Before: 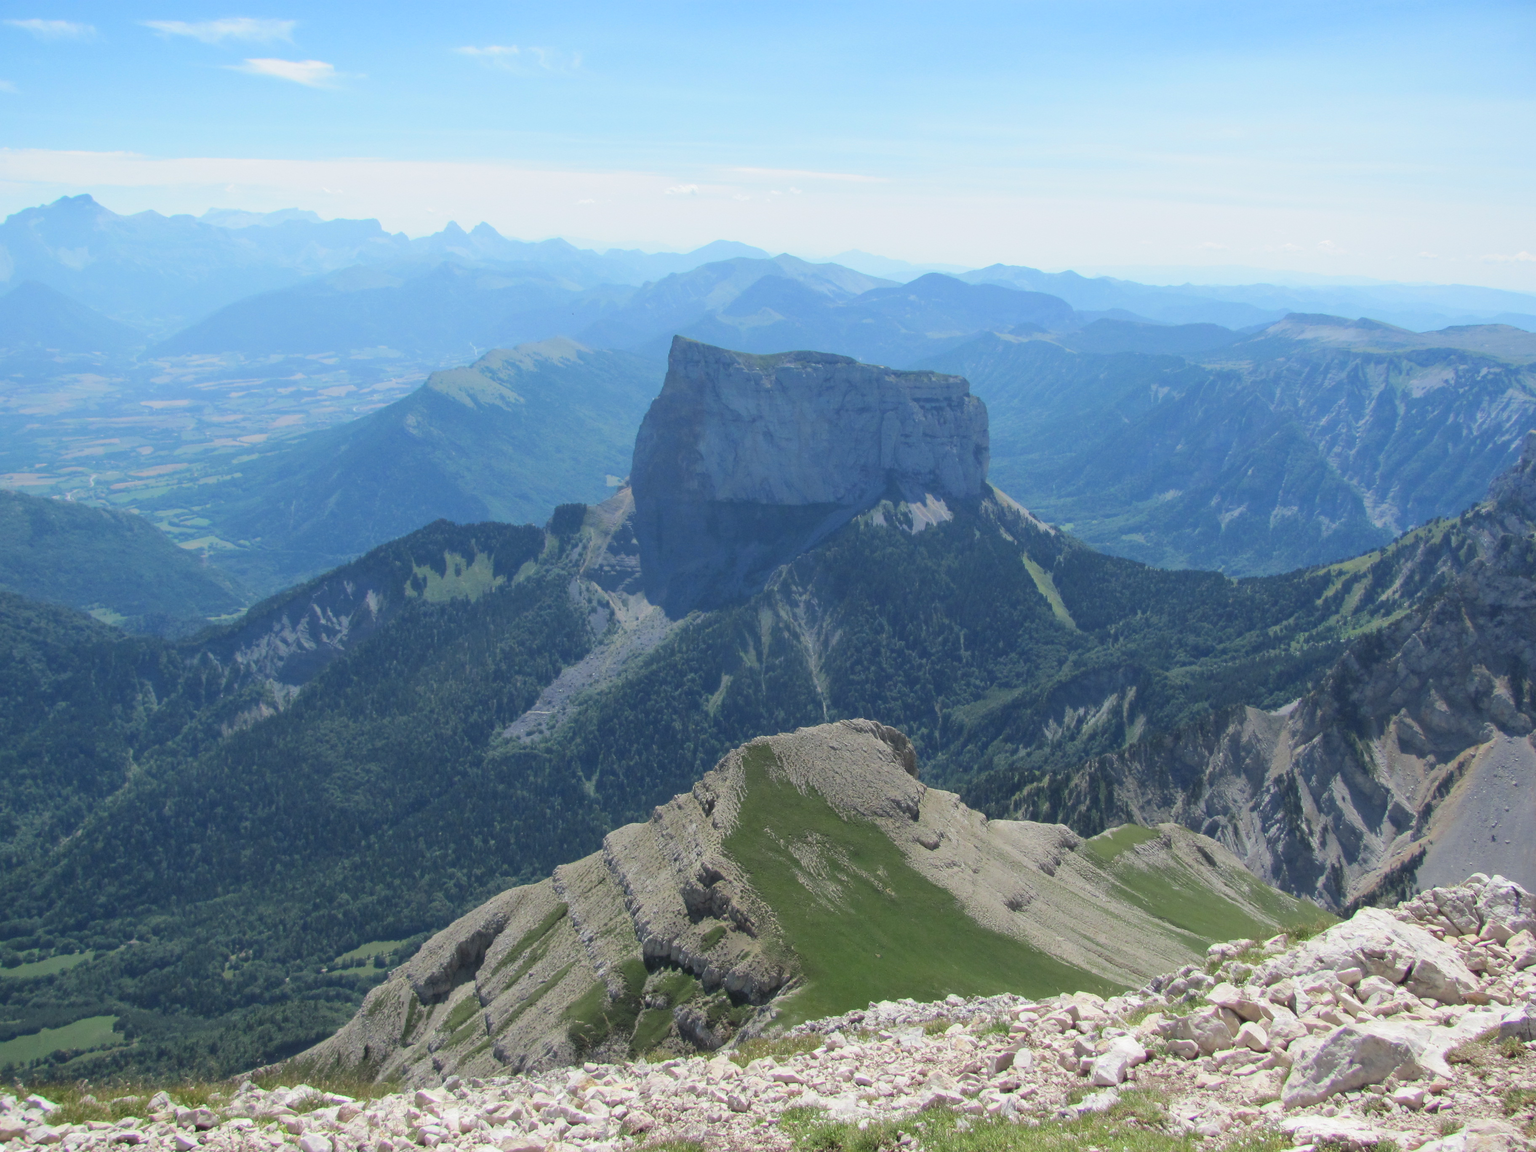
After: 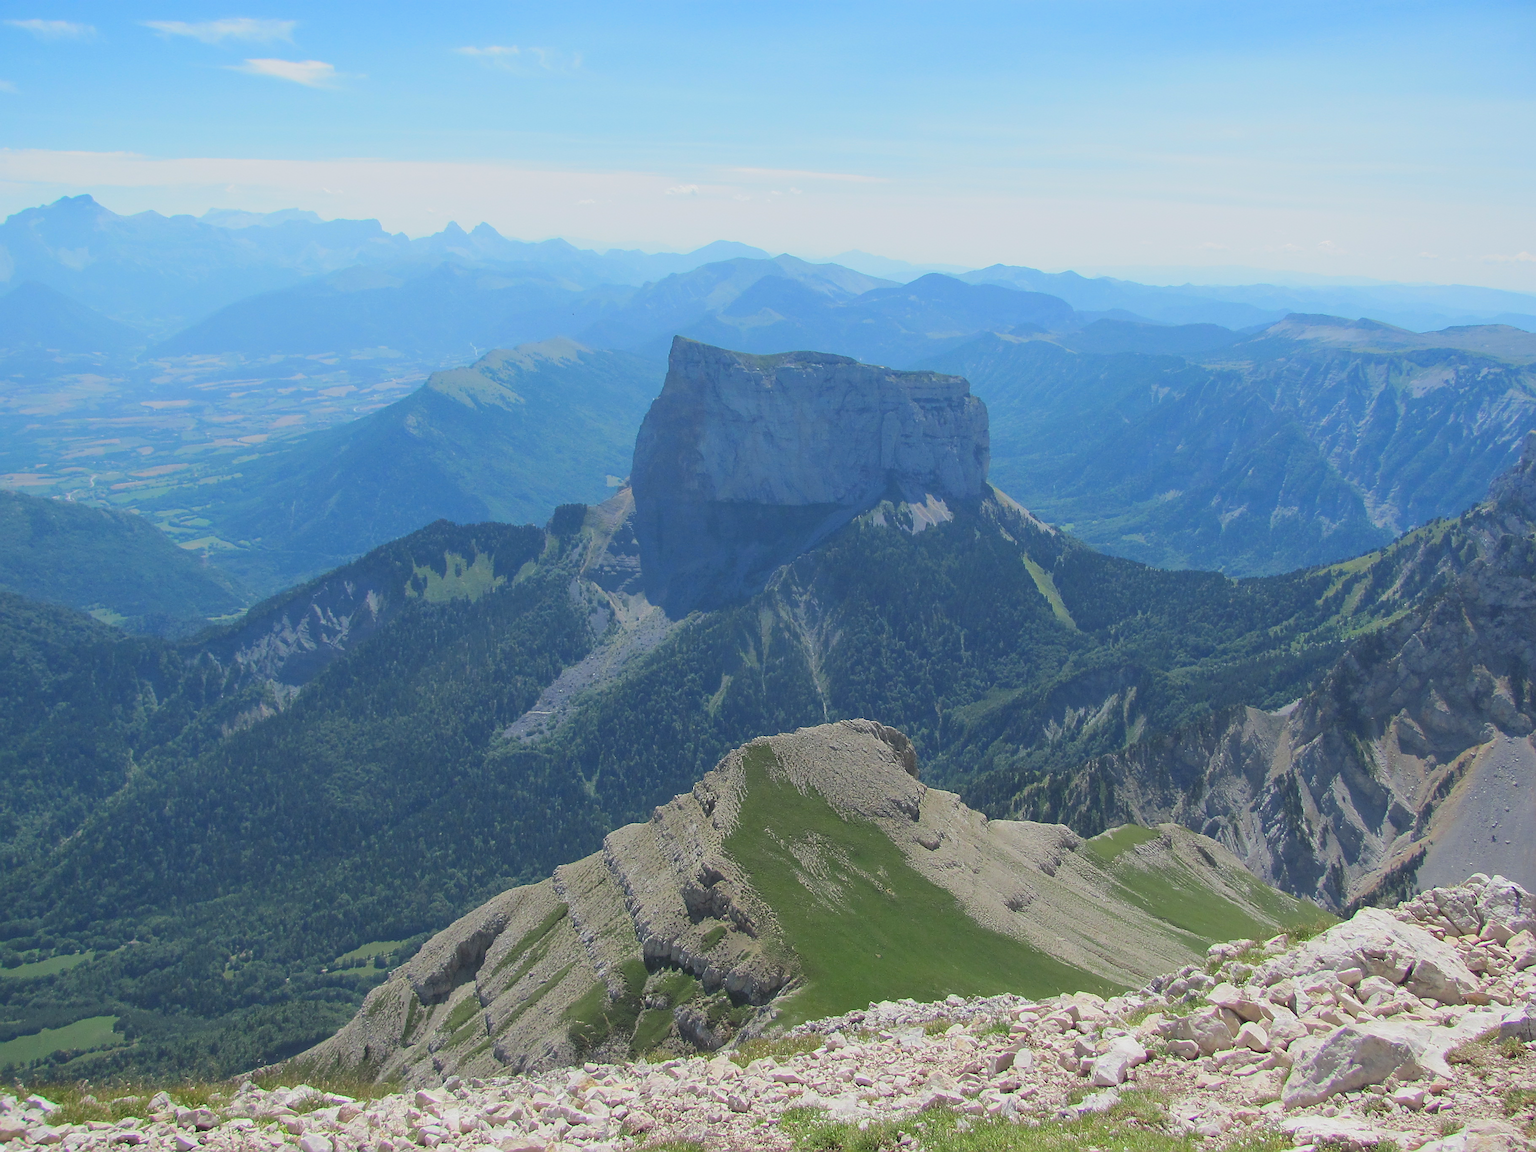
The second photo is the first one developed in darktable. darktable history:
lowpass: radius 0.1, contrast 0.85, saturation 1.1, unbound 0
sharpen: amount 1
